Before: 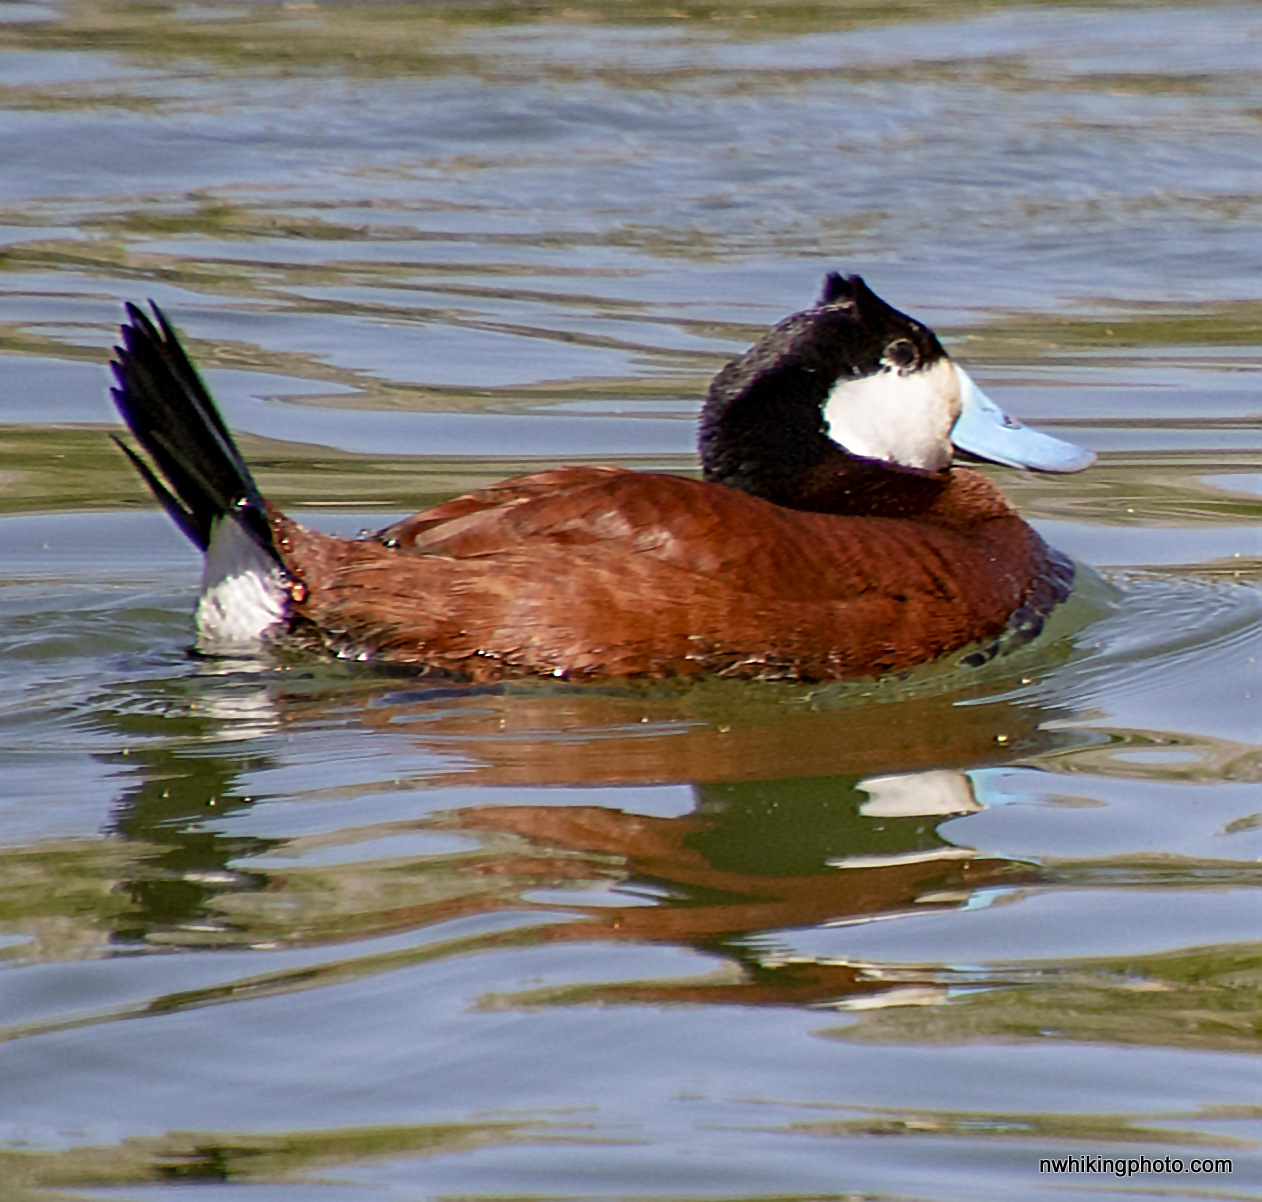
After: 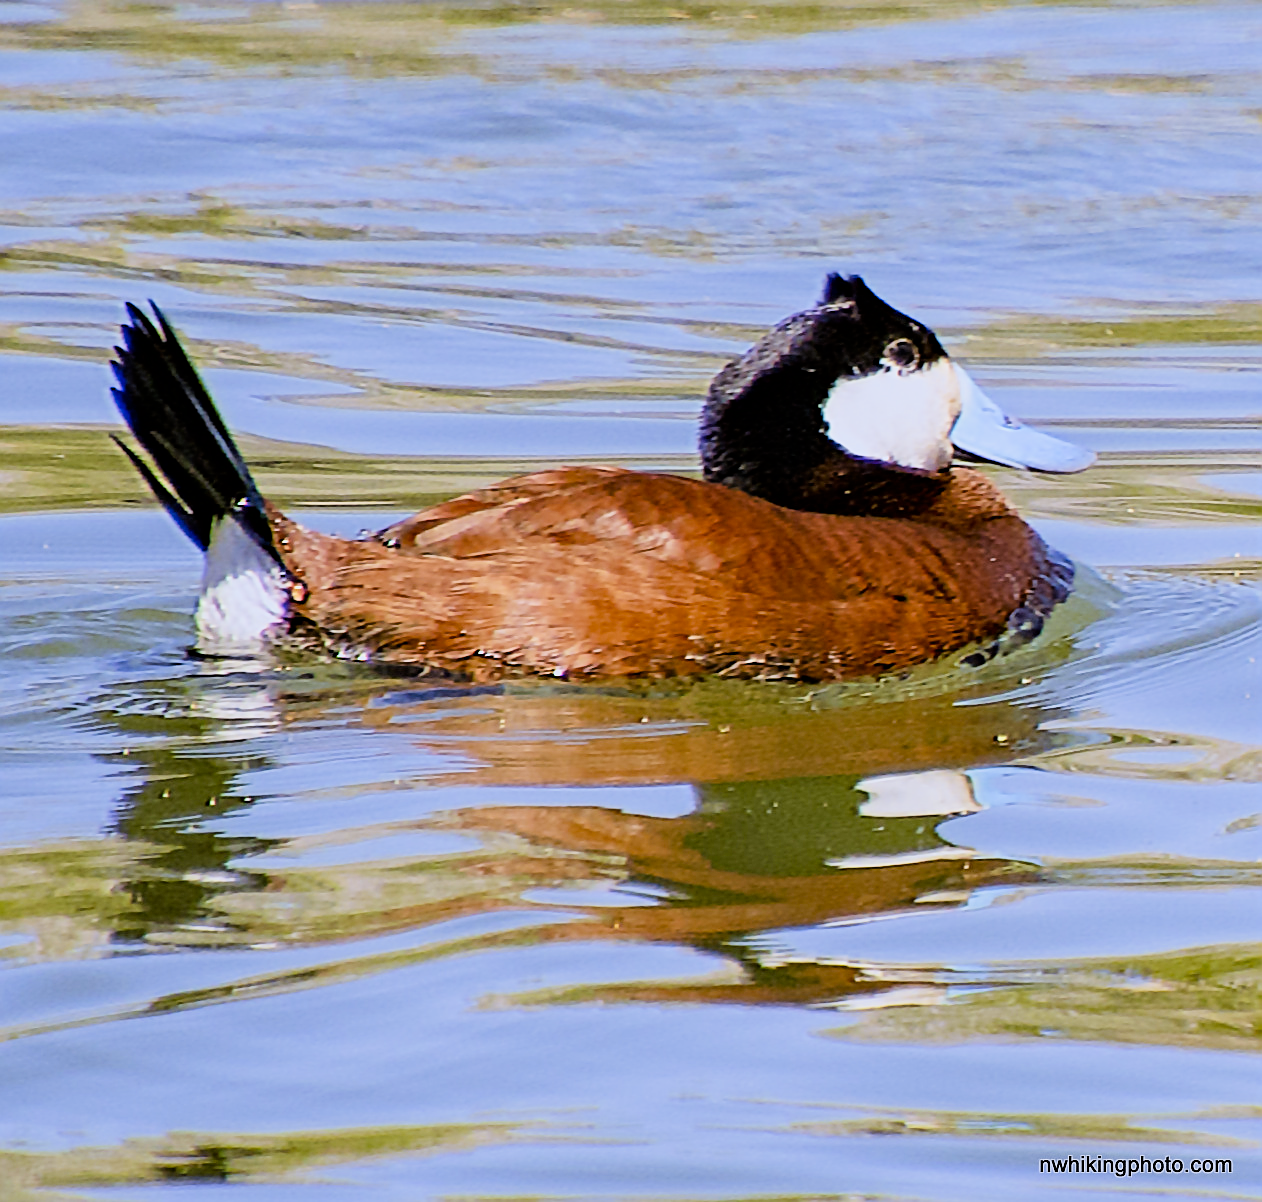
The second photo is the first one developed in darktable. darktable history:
white balance: red 0.967, blue 1.119, emerald 0.756
sharpen: on, module defaults
exposure: black level correction 0, exposure 1.1 EV, compensate exposure bias true, compensate highlight preservation false
color contrast: green-magenta contrast 0.85, blue-yellow contrast 1.25, unbound 0
velvia: strength 15%
filmic rgb: black relative exposure -9.22 EV, white relative exposure 6.77 EV, hardness 3.07, contrast 1.05
